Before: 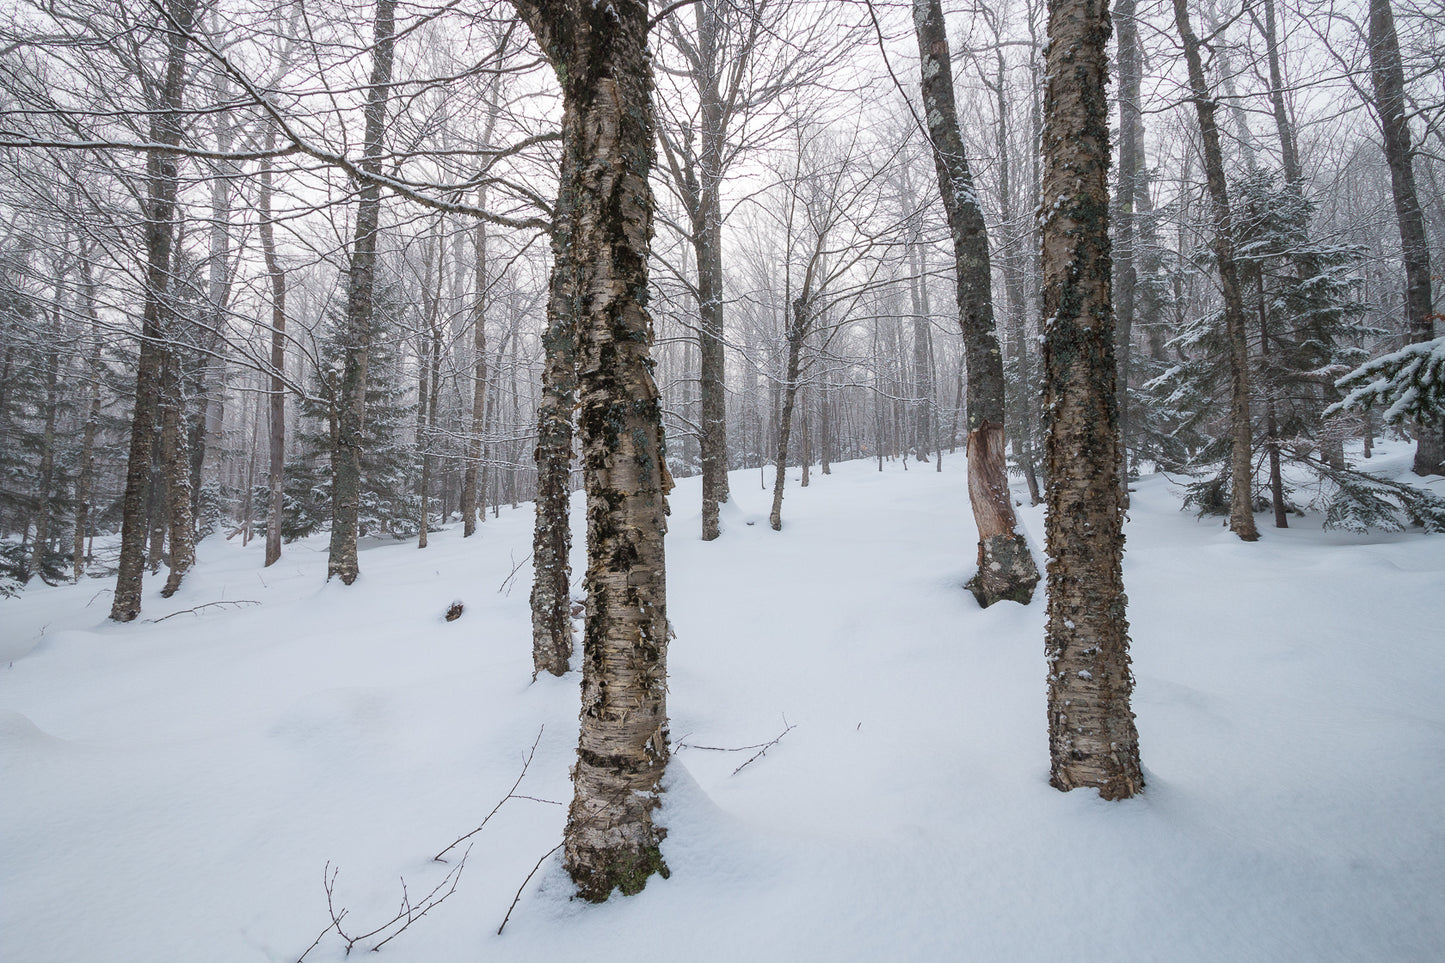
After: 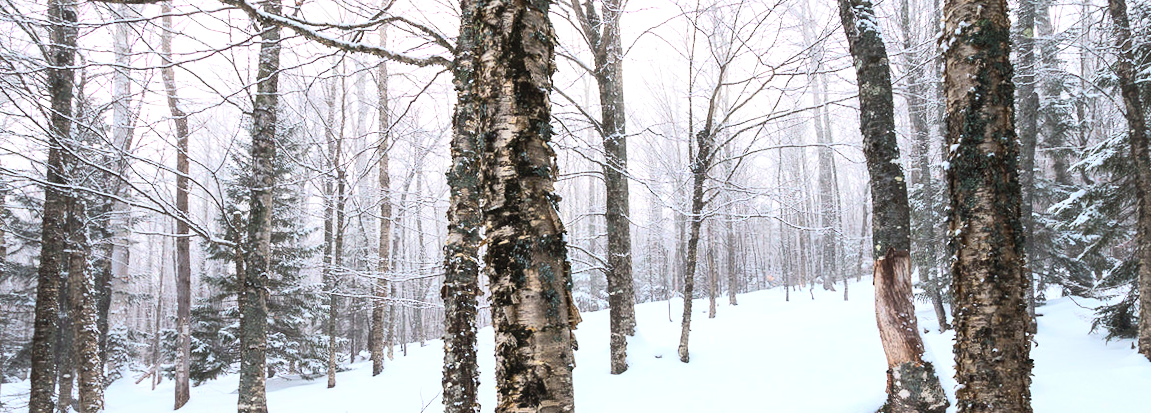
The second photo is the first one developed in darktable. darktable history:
contrast brightness saturation: contrast 0.24, brightness 0.26, saturation 0.39
tone equalizer: -8 EV -0.75 EV, -7 EV -0.7 EV, -6 EV -0.6 EV, -5 EV -0.4 EV, -3 EV 0.4 EV, -2 EV 0.6 EV, -1 EV 0.7 EV, +0 EV 0.75 EV, edges refinement/feathering 500, mask exposure compensation -1.57 EV, preserve details no
crop: left 7.036%, top 18.398%, right 14.379%, bottom 40.043%
rotate and perspective: rotation -1.24°, automatic cropping off
